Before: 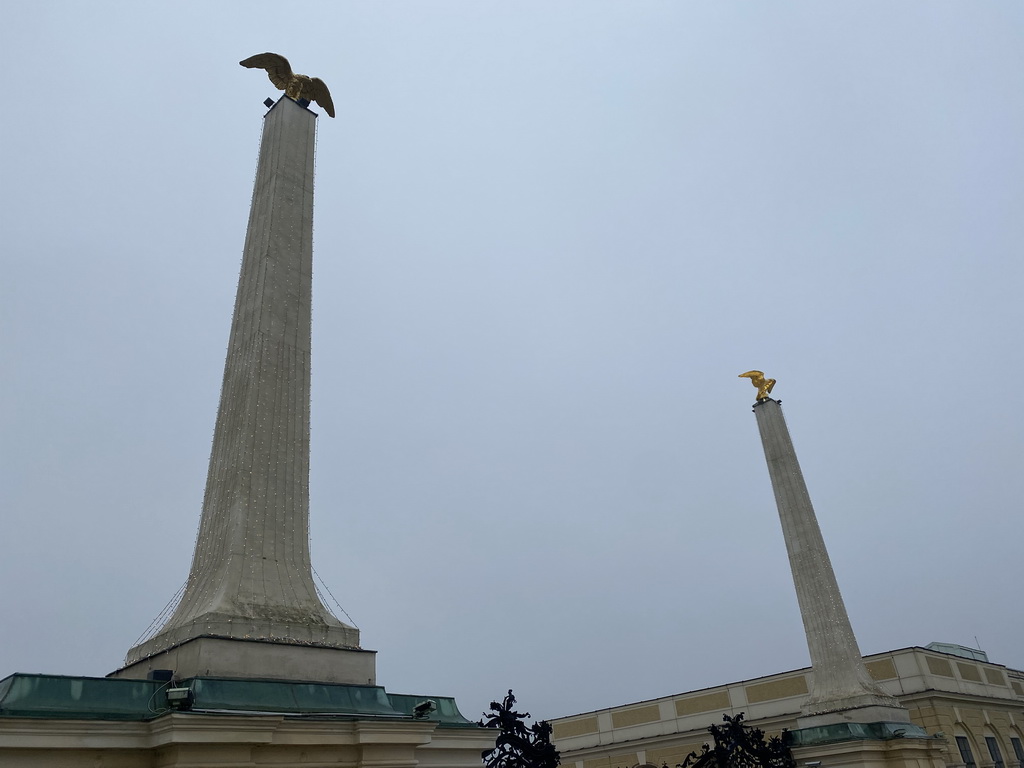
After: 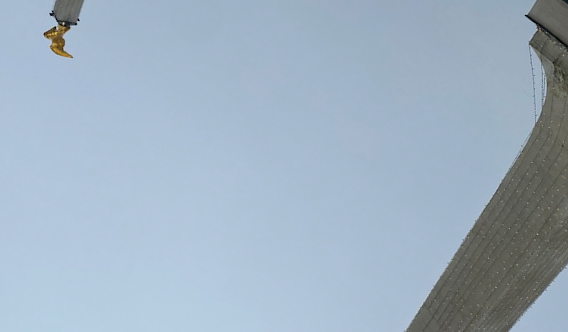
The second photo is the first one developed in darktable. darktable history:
crop and rotate: angle 148°, left 9.179%, top 15.582%, right 4.445%, bottom 17.103%
